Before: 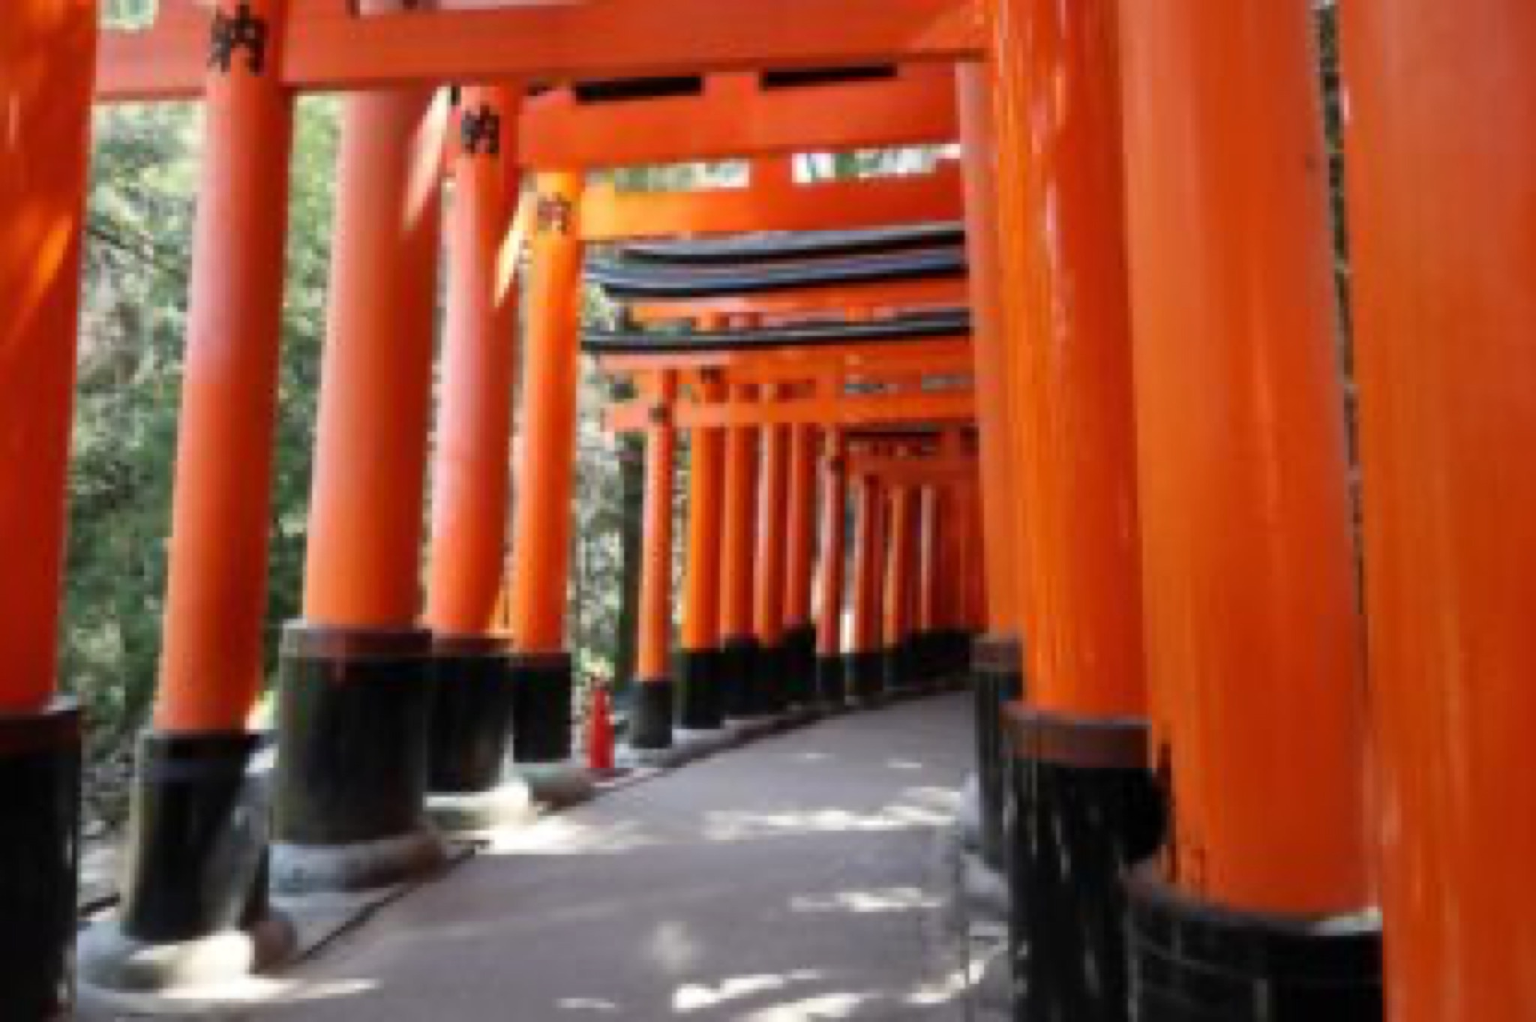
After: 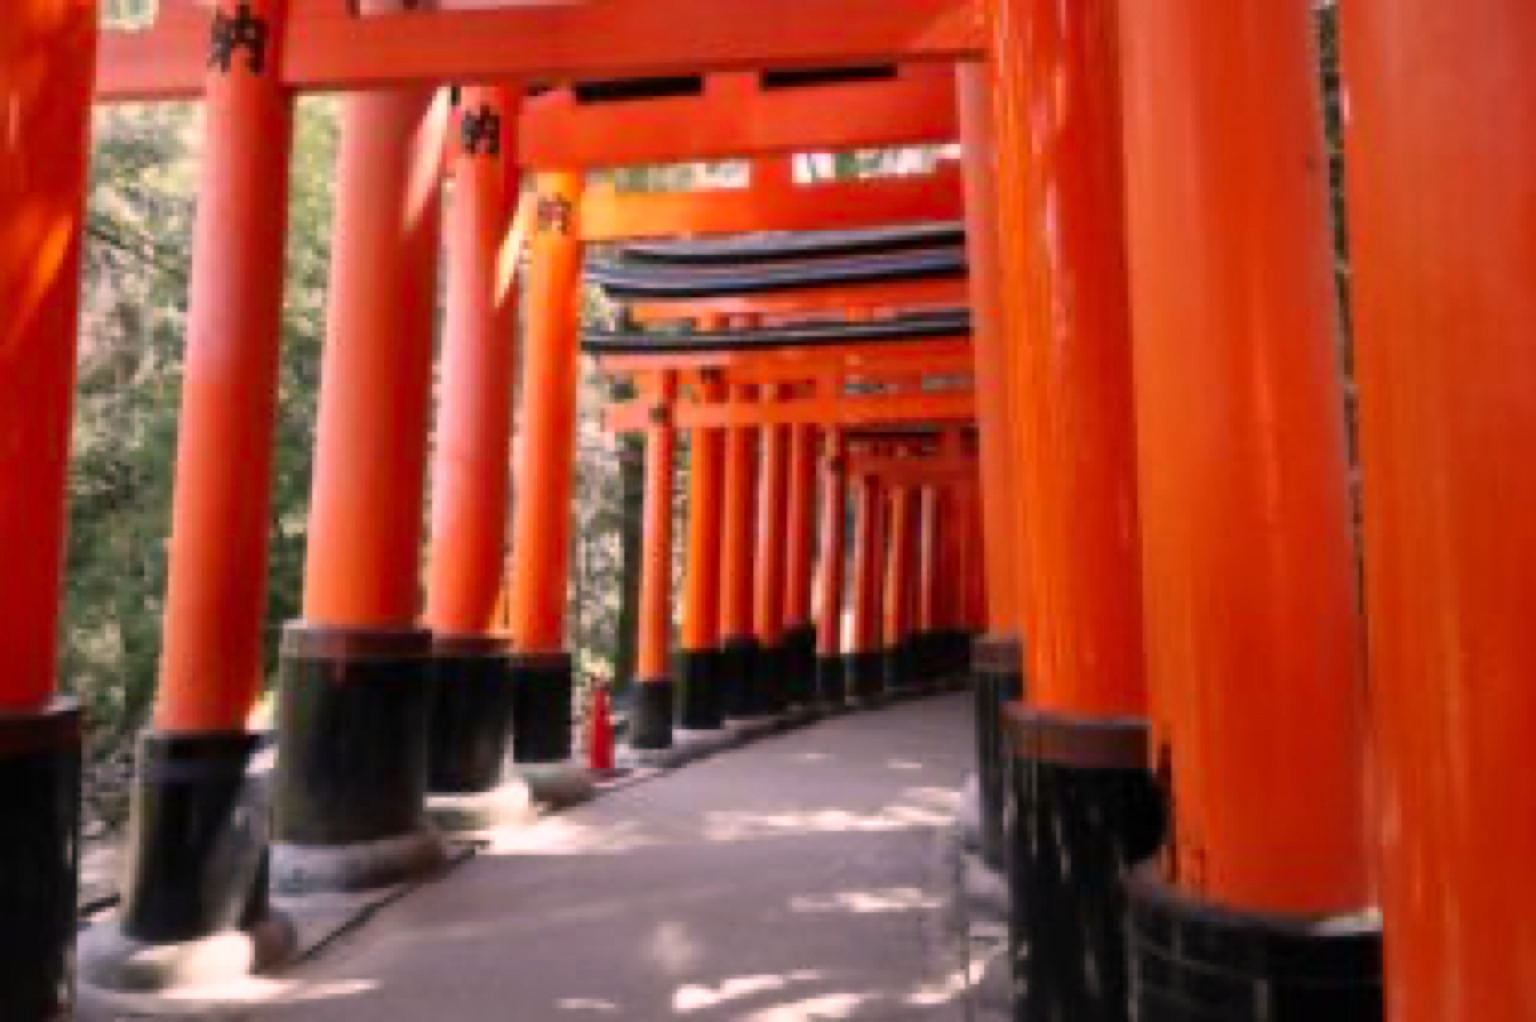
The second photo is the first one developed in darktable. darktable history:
color correction: highlights a* 14.69, highlights b* 4.78
levels: mode automatic, levels [0.062, 0.494, 0.925]
